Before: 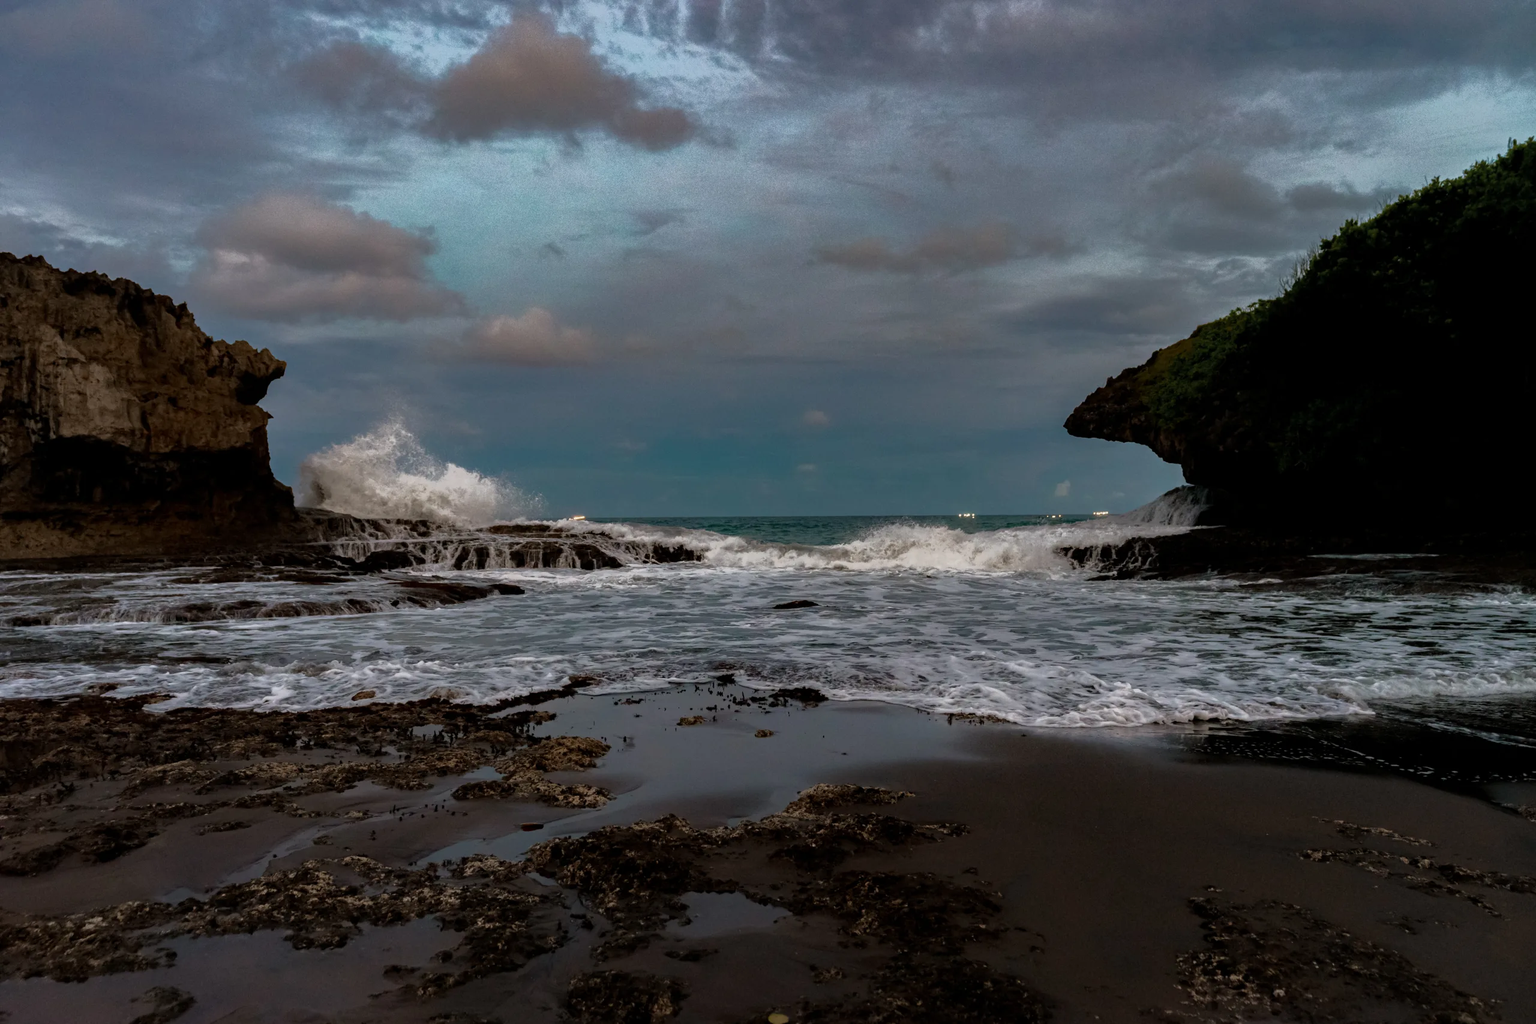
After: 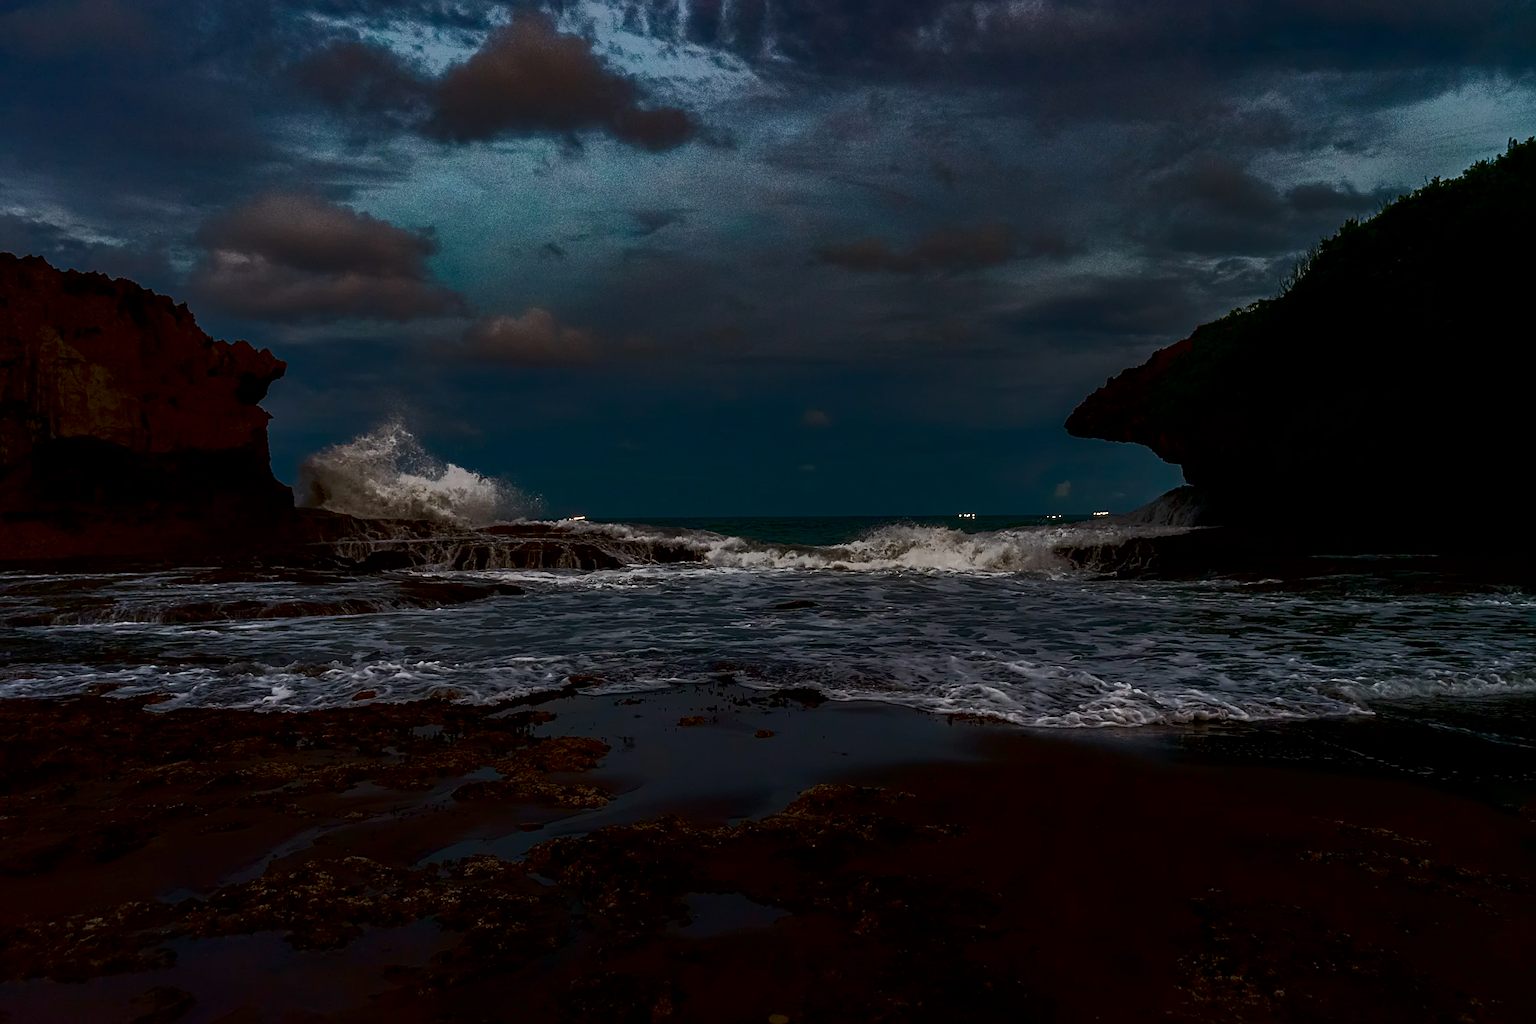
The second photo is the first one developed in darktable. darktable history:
sharpen: on, module defaults
contrast brightness saturation: contrast 0.09, brightness -0.59, saturation 0.17
